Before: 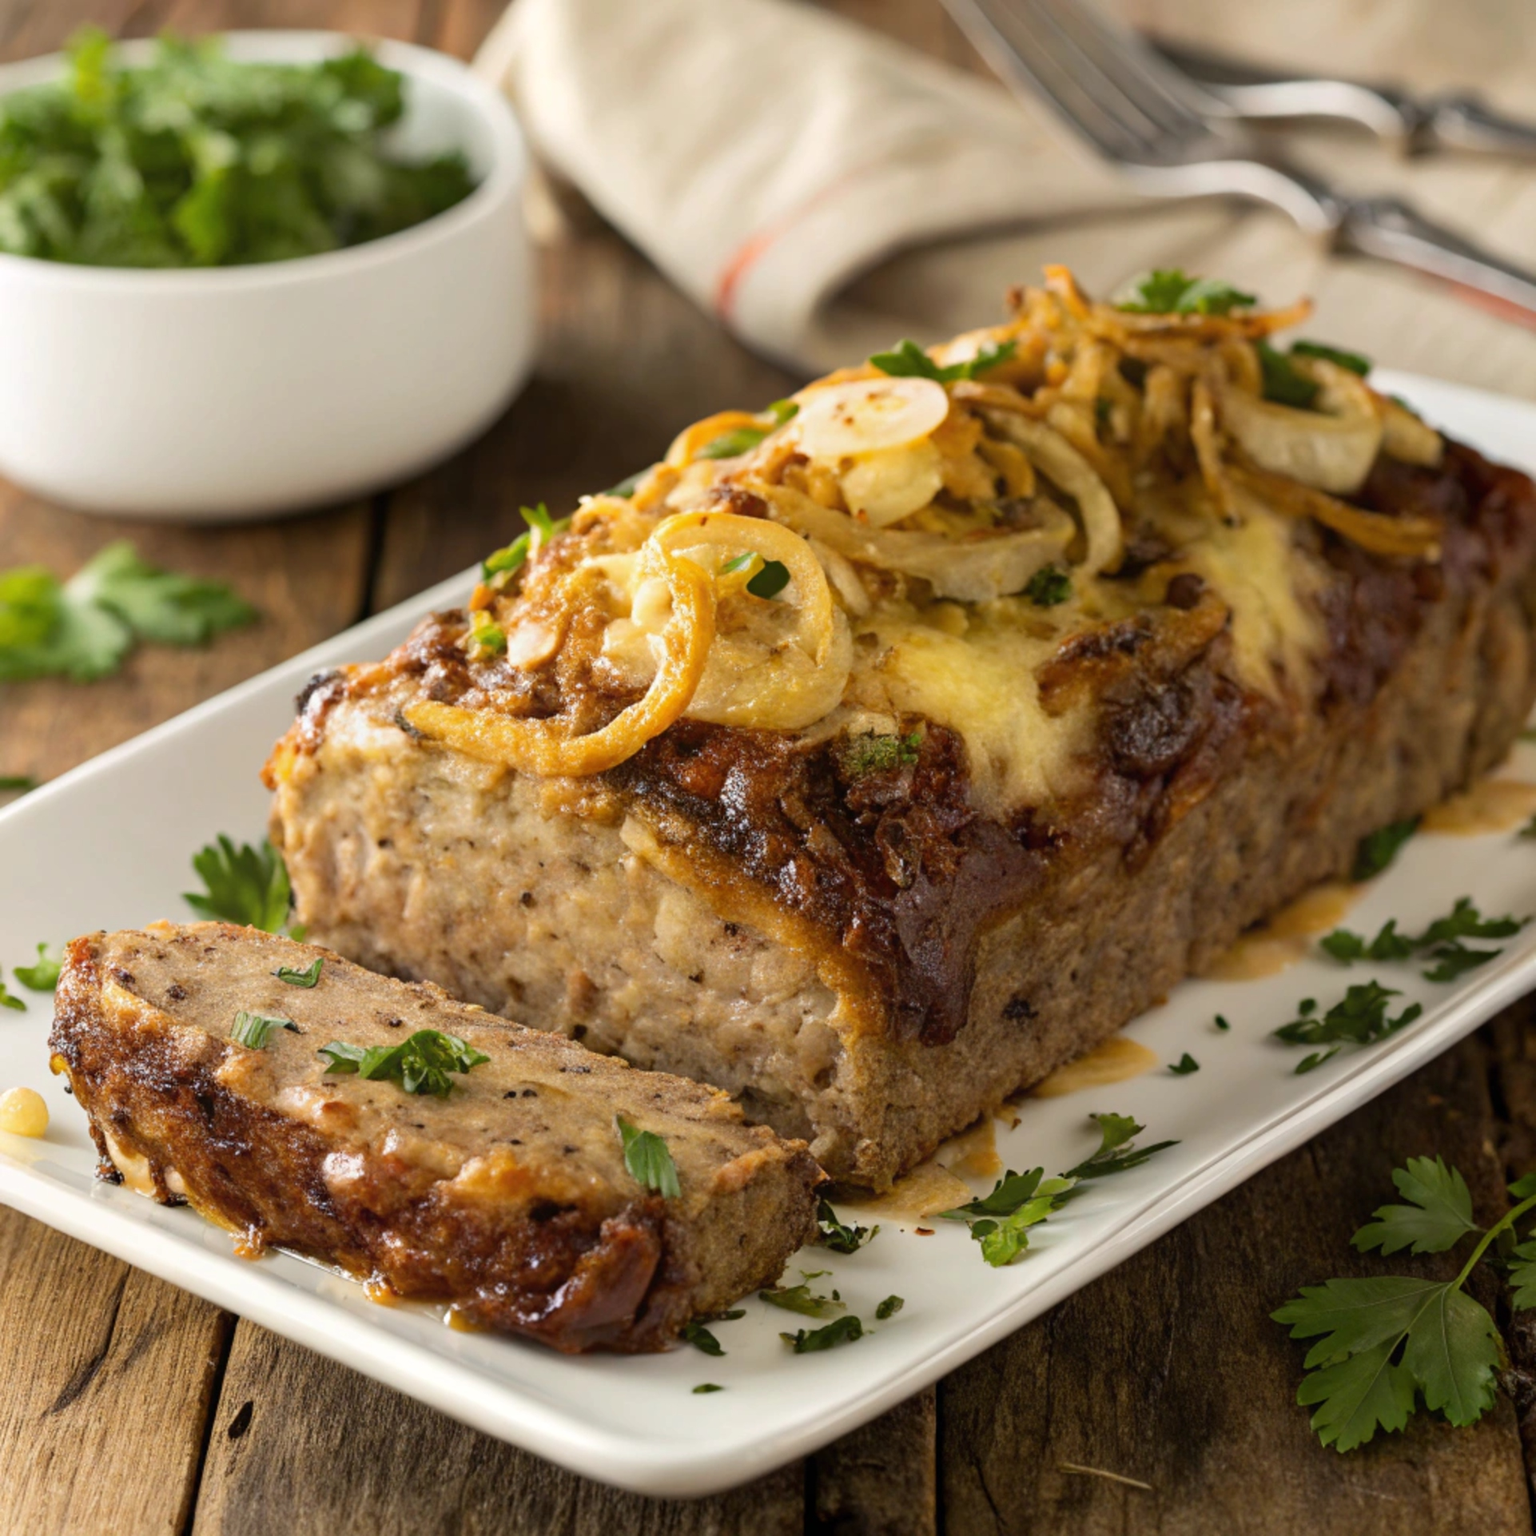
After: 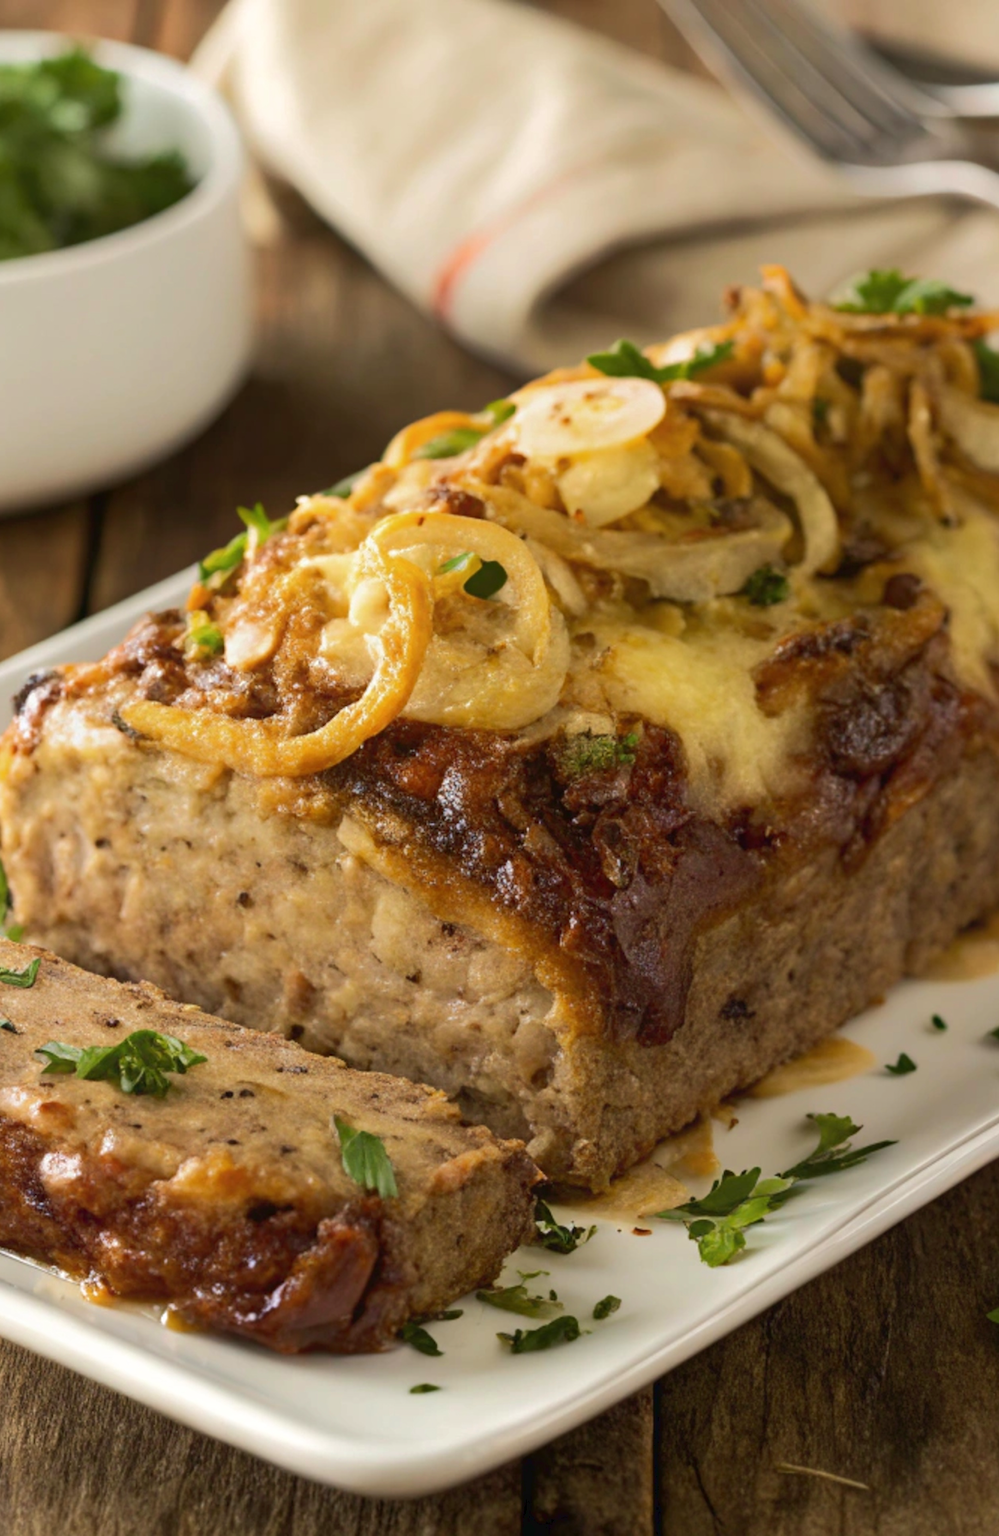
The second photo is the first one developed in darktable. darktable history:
tone curve: curves: ch0 [(0, 0) (0.003, 0.027) (0.011, 0.03) (0.025, 0.04) (0.044, 0.063) (0.069, 0.093) (0.1, 0.125) (0.136, 0.153) (0.177, 0.191) (0.224, 0.232) (0.277, 0.279) (0.335, 0.333) (0.399, 0.39) (0.468, 0.457) (0.543, 0.535) (0.623, 0.611) (0.709, 0.683) (0.801, 0.758) (0.898, 0.853) (1, 1)], color space Lab, linked channels, preserve colors none
velvia: on, module defaults
crop and rotate: left 18.454%, right 16.413%
shadows and highlights: shadows -0.992, highlights 39.01
